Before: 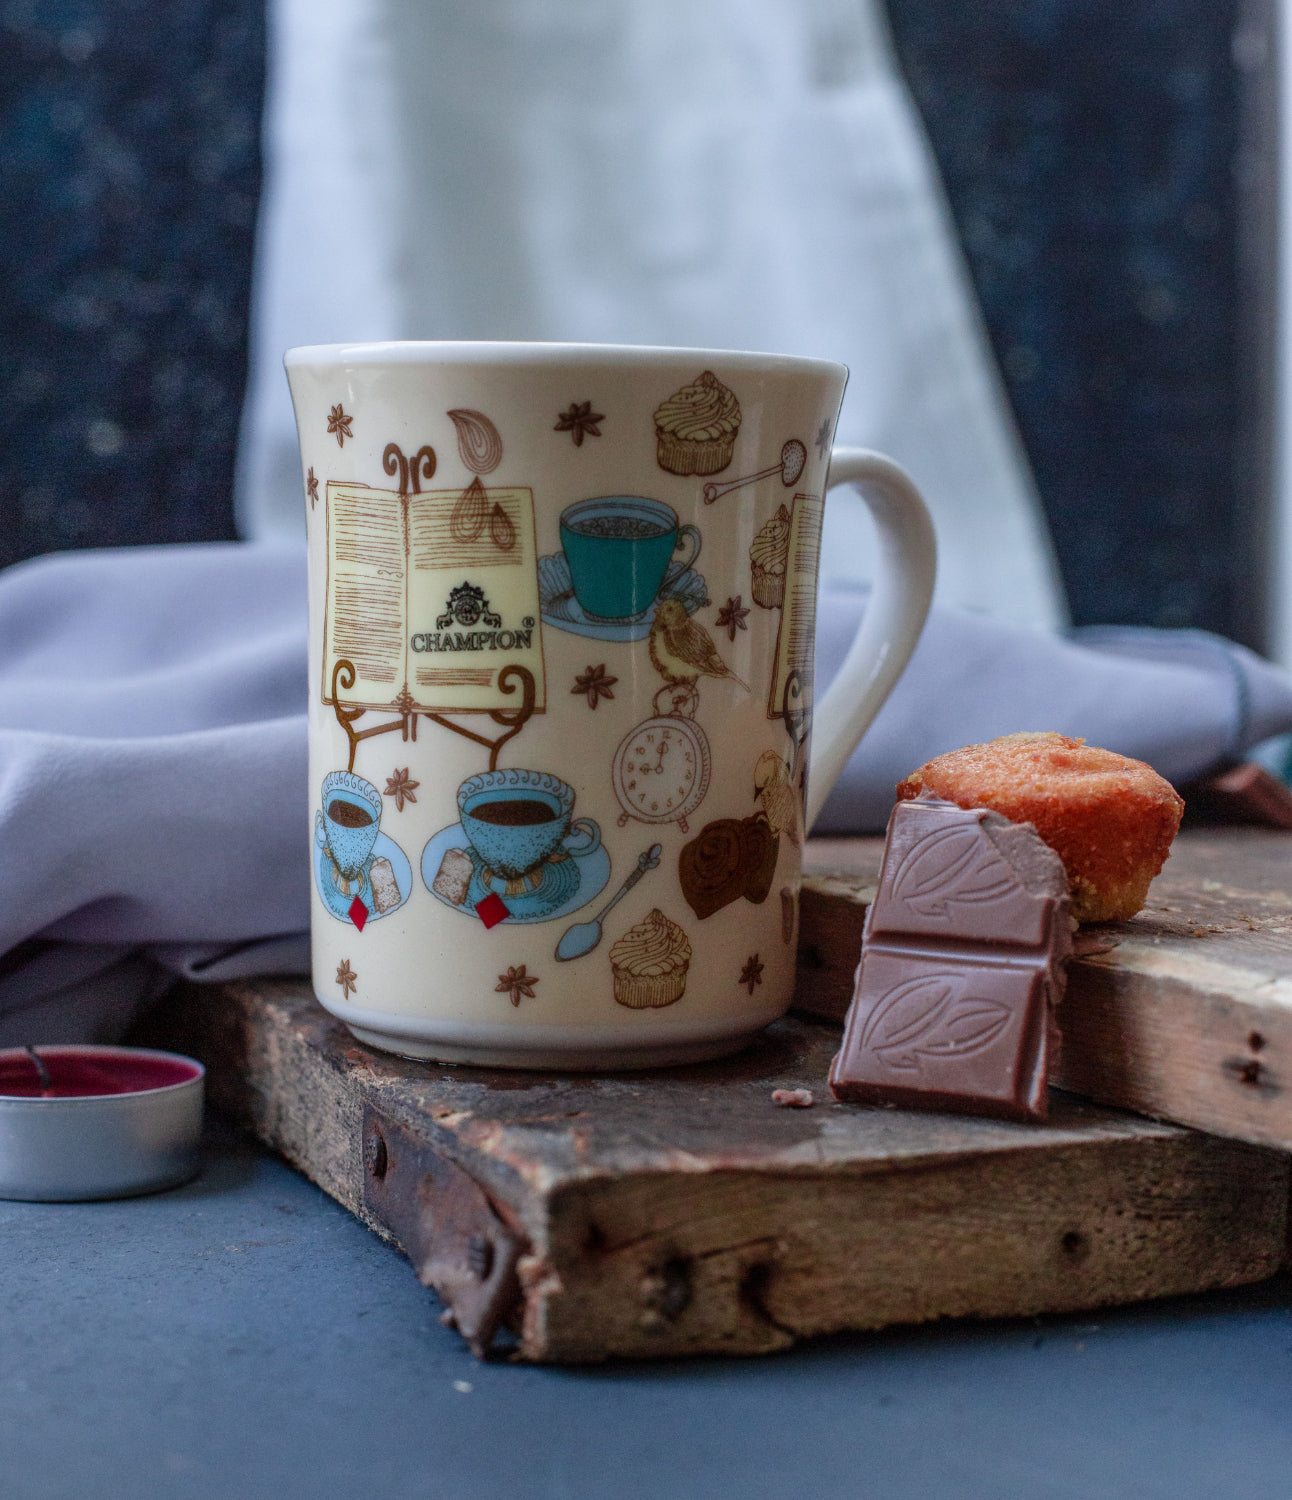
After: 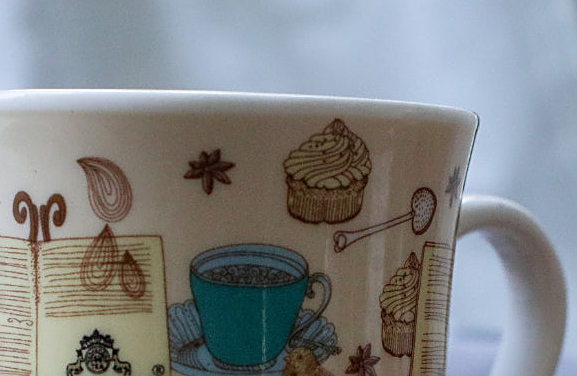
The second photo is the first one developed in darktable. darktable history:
crop: left 28.64%, top 16.832%, right 26.637%, bottom 58.055%
sharpen: on, module defaults
